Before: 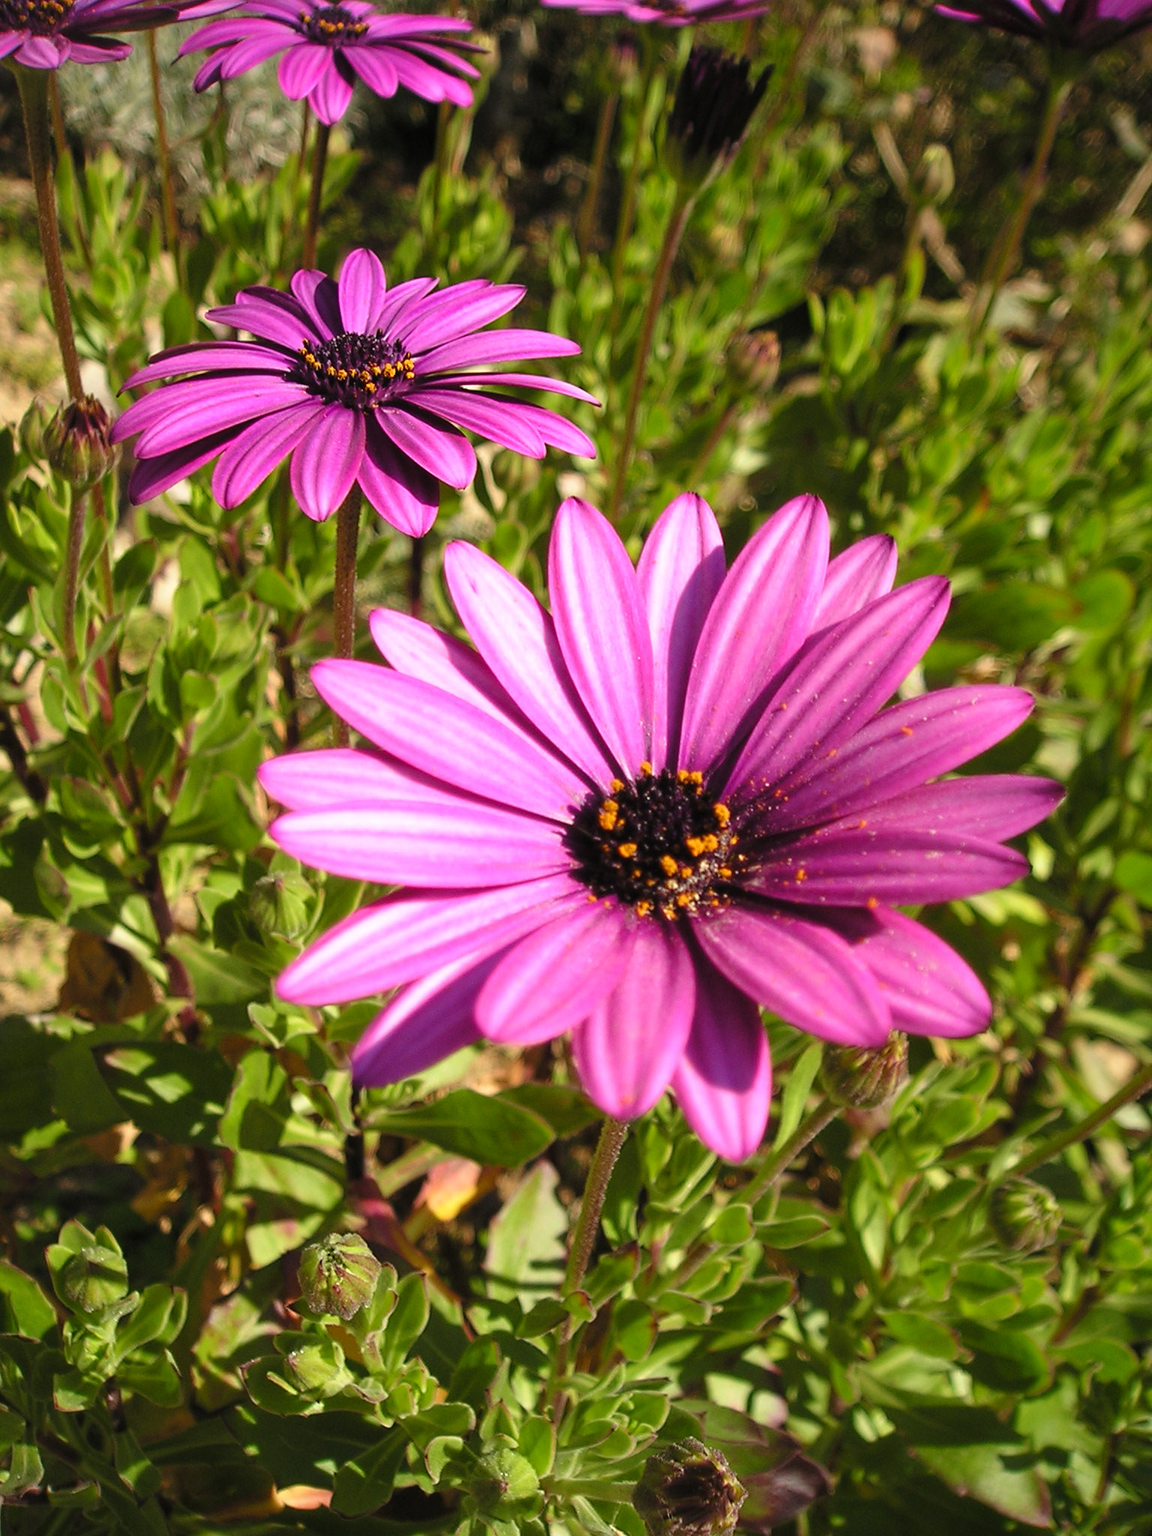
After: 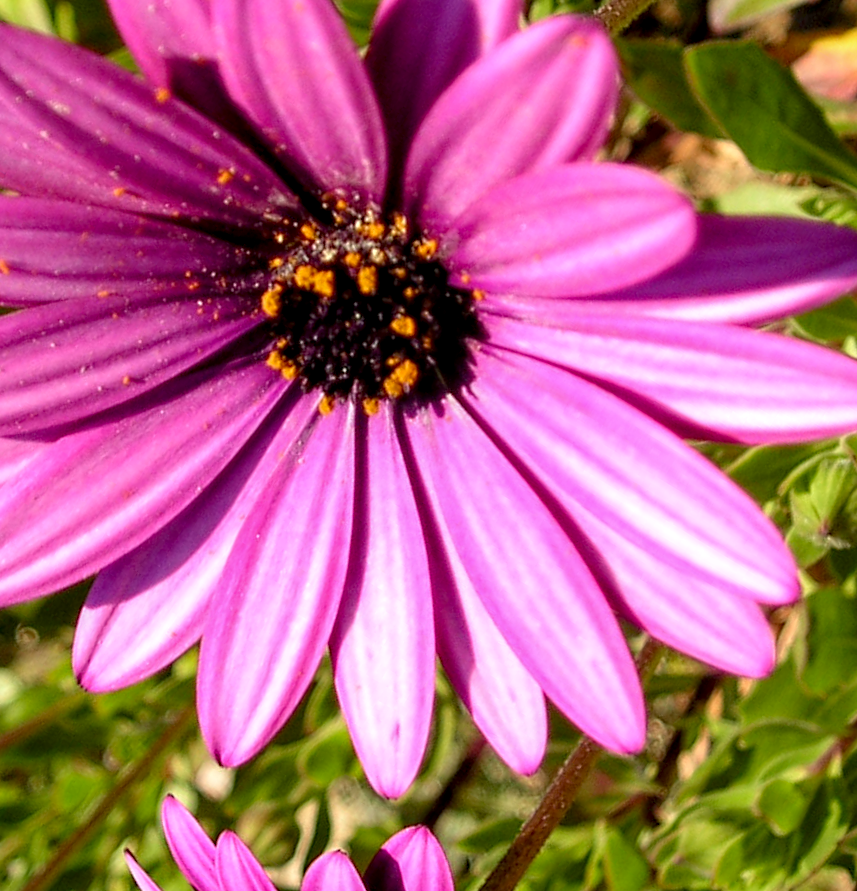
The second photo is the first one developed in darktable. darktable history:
crop and rotate: angle 148.58°, left 9.093%, top 15.635%, right 4.471%, bottom 16.98%
local contrast: on, module defaults
sharpen: radius 5.326, amount 0.309, threshold 26.15
exposure: black level correction 0.009, compensate exposure bias true, compensate highlight preservation false
